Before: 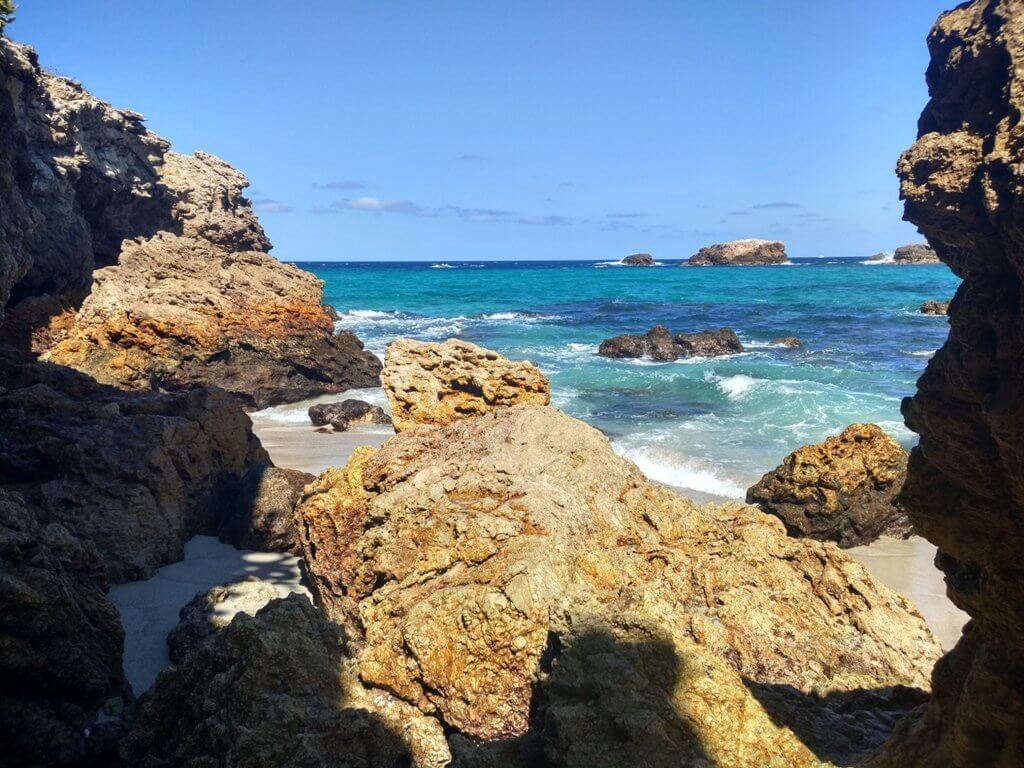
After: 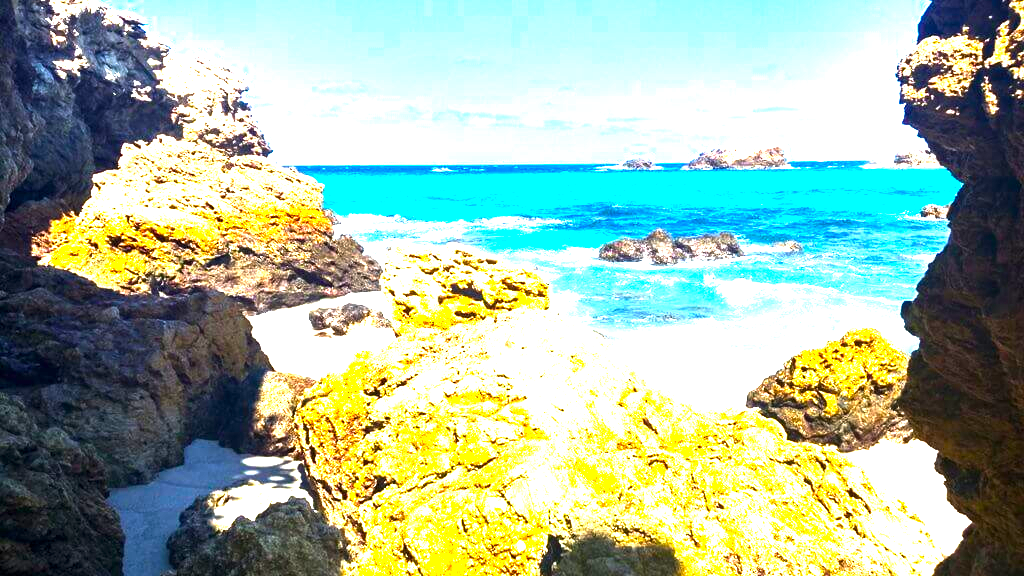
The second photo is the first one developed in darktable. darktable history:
crop and rotate: top 12.5%, bottom 12.5%
color balance rgb: perceptual saturation grading › global saturation 25%, perceptual brilliance grading › global brilliance 35%, perceptual brilliance grading › highlights 50%, perceptual brilliance grading › mid-tones 60%, perceptual brilliance grading › shadows 35%, global vibrance 20%
